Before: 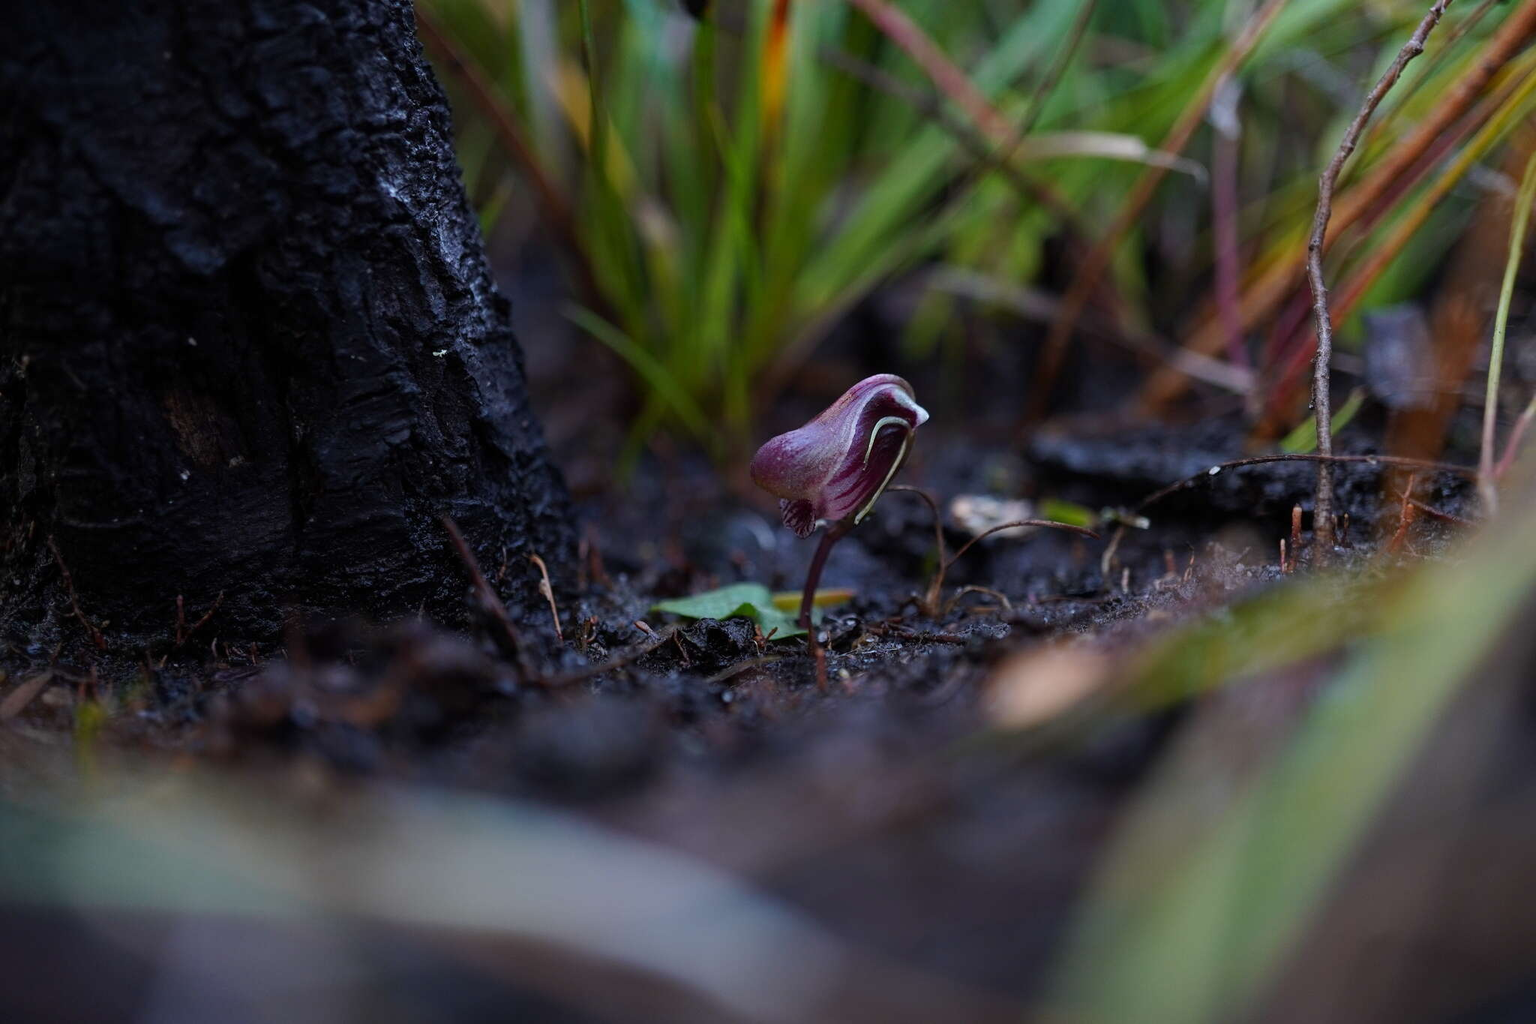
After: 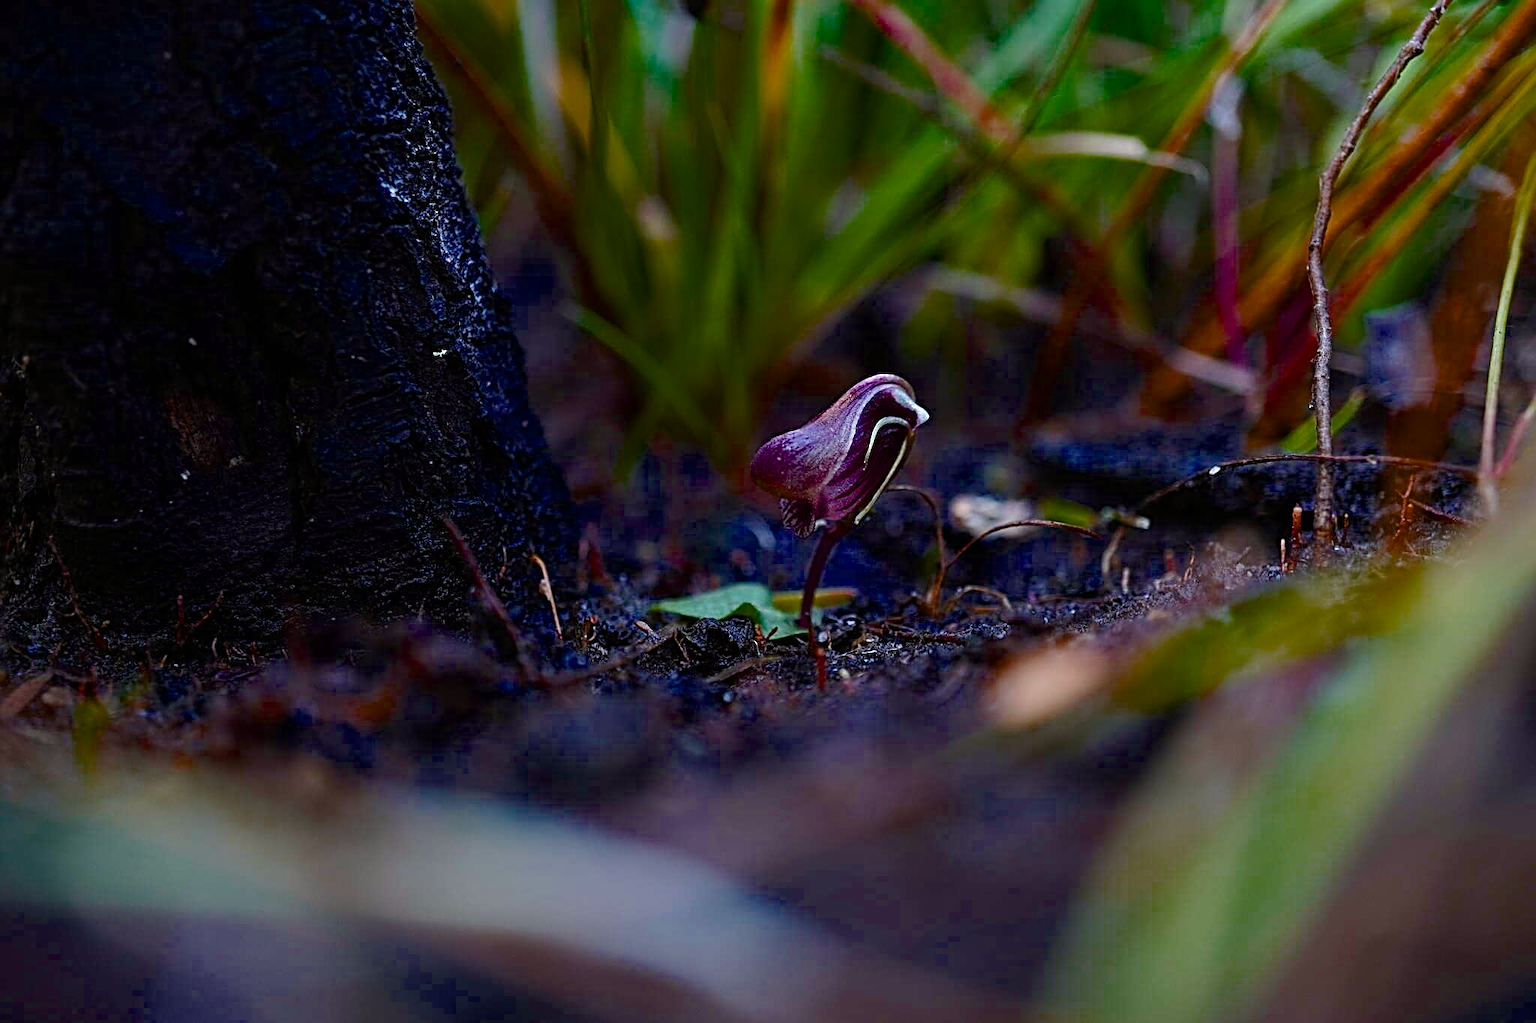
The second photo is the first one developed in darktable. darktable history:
sharpen: radius 3.054, amount 0.772
color balance rgb: power › chroma 0.258%, power › hue 60.27°, linear chroma grading › global chroma 0.427%, perceptual saturation grading › global saturation 45.522%, perceptual saturation grading › highlights -50.208%, perceptual saturation grading › shadows 30.23%, global vibrance 16.759%, saturation formula JzAzBz (2021)
